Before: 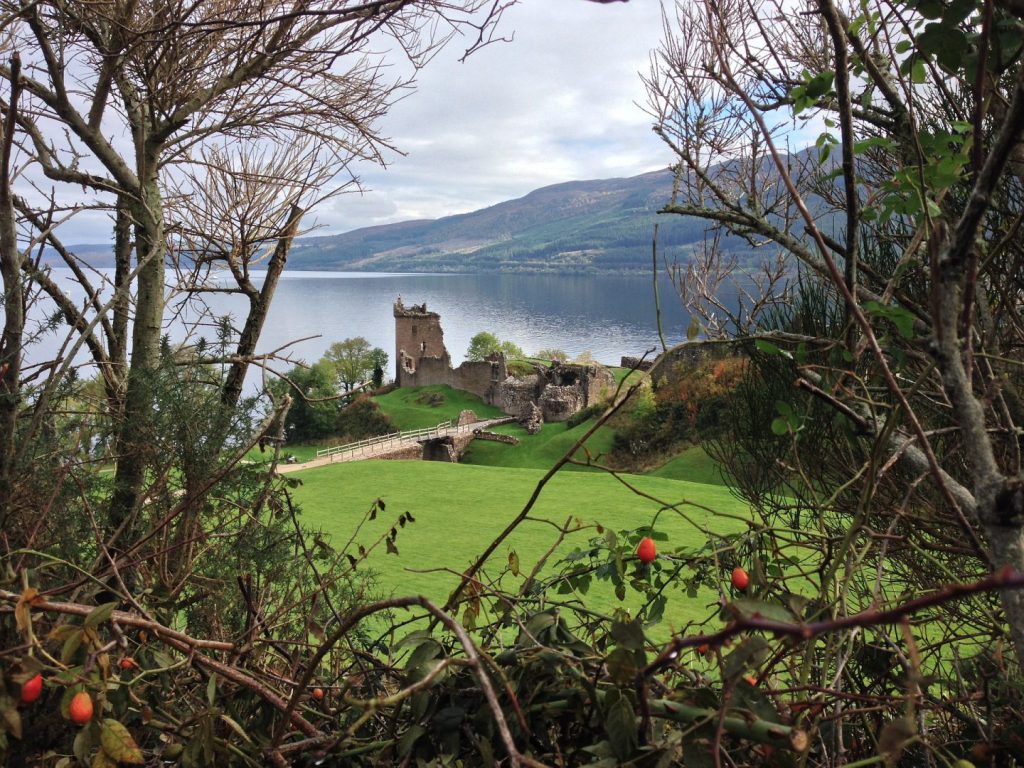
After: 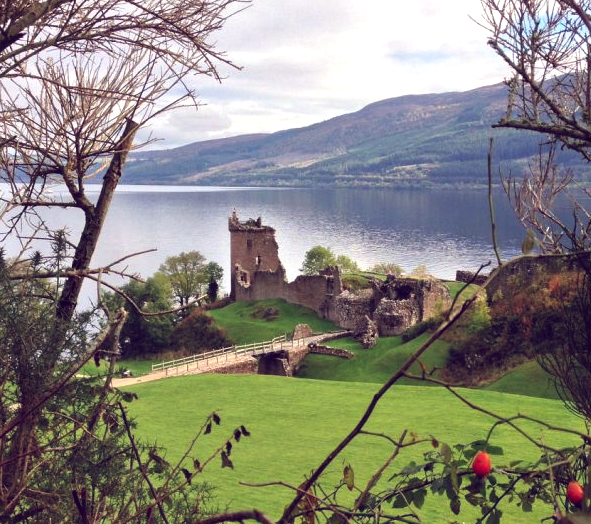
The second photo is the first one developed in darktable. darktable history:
color balance: lift [1.001, 0.997, 0.99, 1.01], gamma [1.007, 1, 0.975, 1.025], gain [1, 1.065, 1.052, 0.935], contrast 13.25%
crop: left 16.202%, top 11.208%, right 26.045%, bottom 20.557%
